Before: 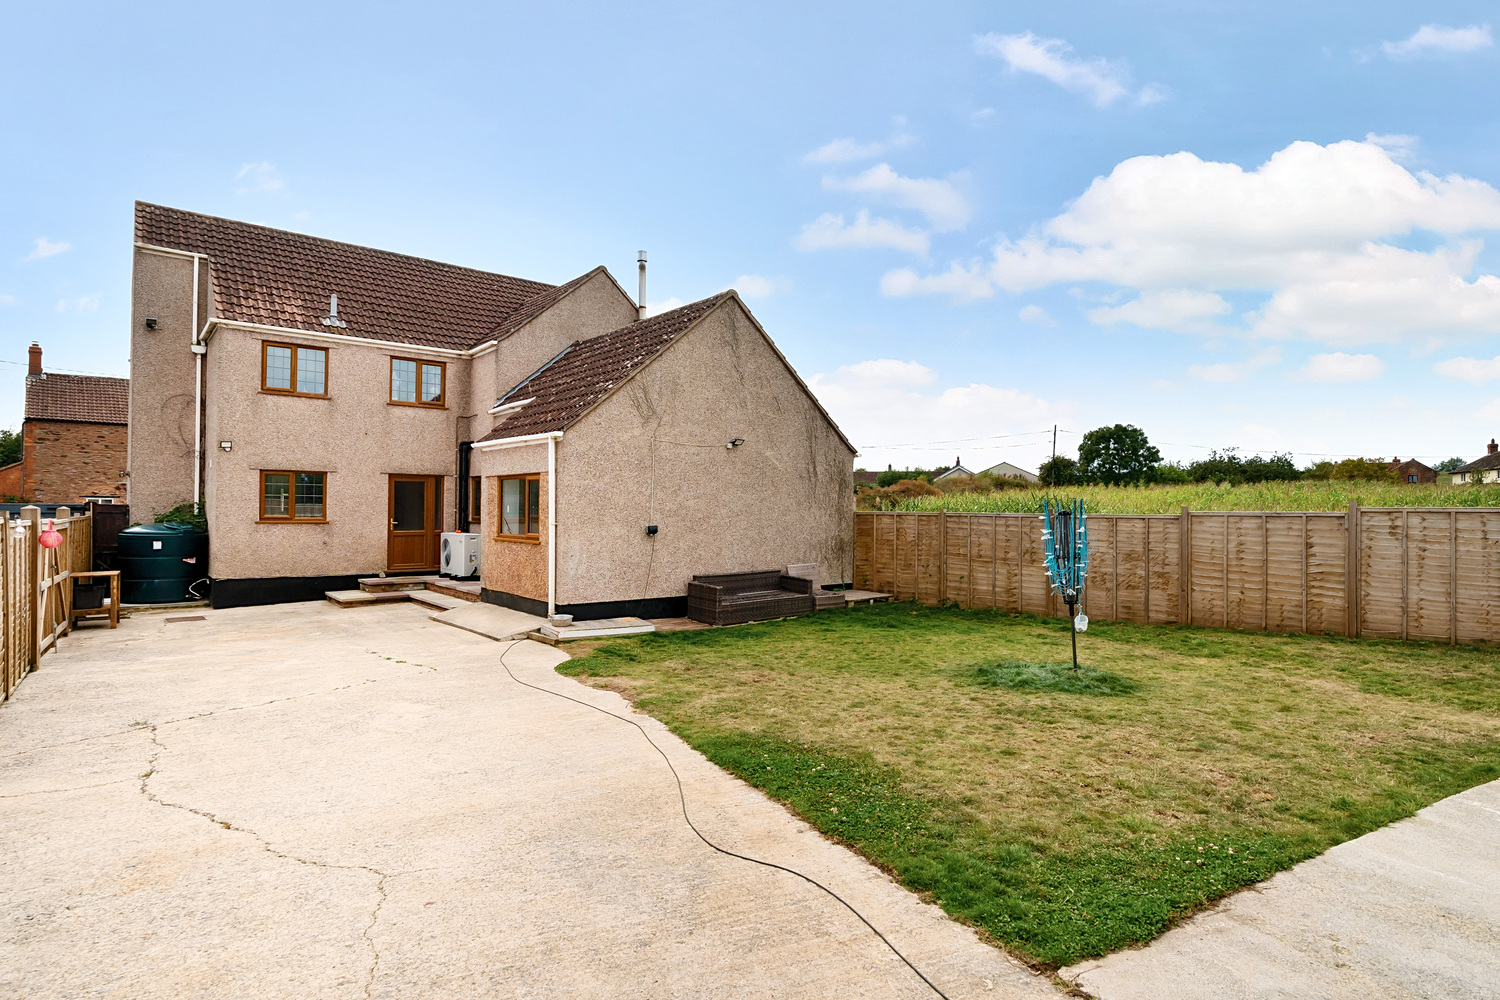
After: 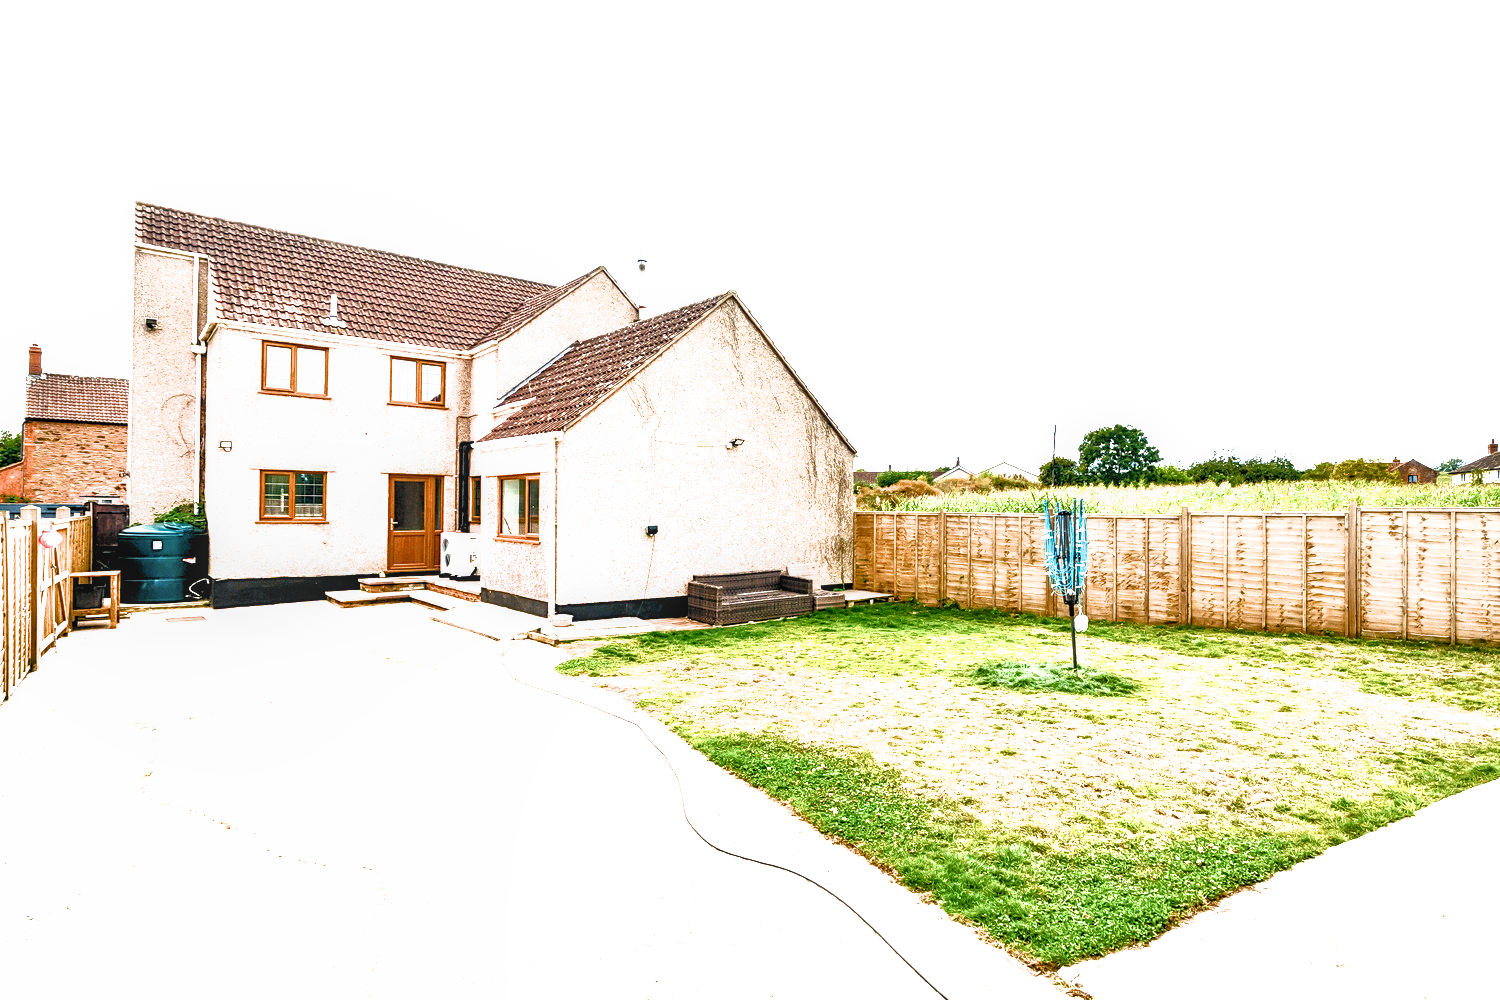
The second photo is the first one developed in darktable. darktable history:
tone equalizer: -7 EV 0.148 EV, -6 EV 0.613 EV, -5 EV 1.17 EV, -4 EV 1.29 EV, -3 EV 1.14 EV, -2 EV 0.6 EV, -1 EV 0.159 EV
color balance rgb: shadows lift › chroma 3.027%, shadows lift › hue 280.53°, global offset › luminance -0.324%, global offset › chroma 0.108%, global offset › hue 165.87°, perceptual saturation grading › global saturation 20%, perceptual saturation grading › highlights -25.595%, perceptual saturation grading › shadows 25.664%, global vibrance 20%
exposure: black level correction 0, exposure 1.412 EV, compensate exposure bias true, compensate highlight preservation false
local contrast: on, module defaults
filmic rgb: black relative exposure -8.22 EV, white relative exposure 2.21 EV, hardness 7.19, latitude 85.76%, contrast 1.694, highlights saturation mix -3.4%, shadows ↔ highlights balance -2.35%
